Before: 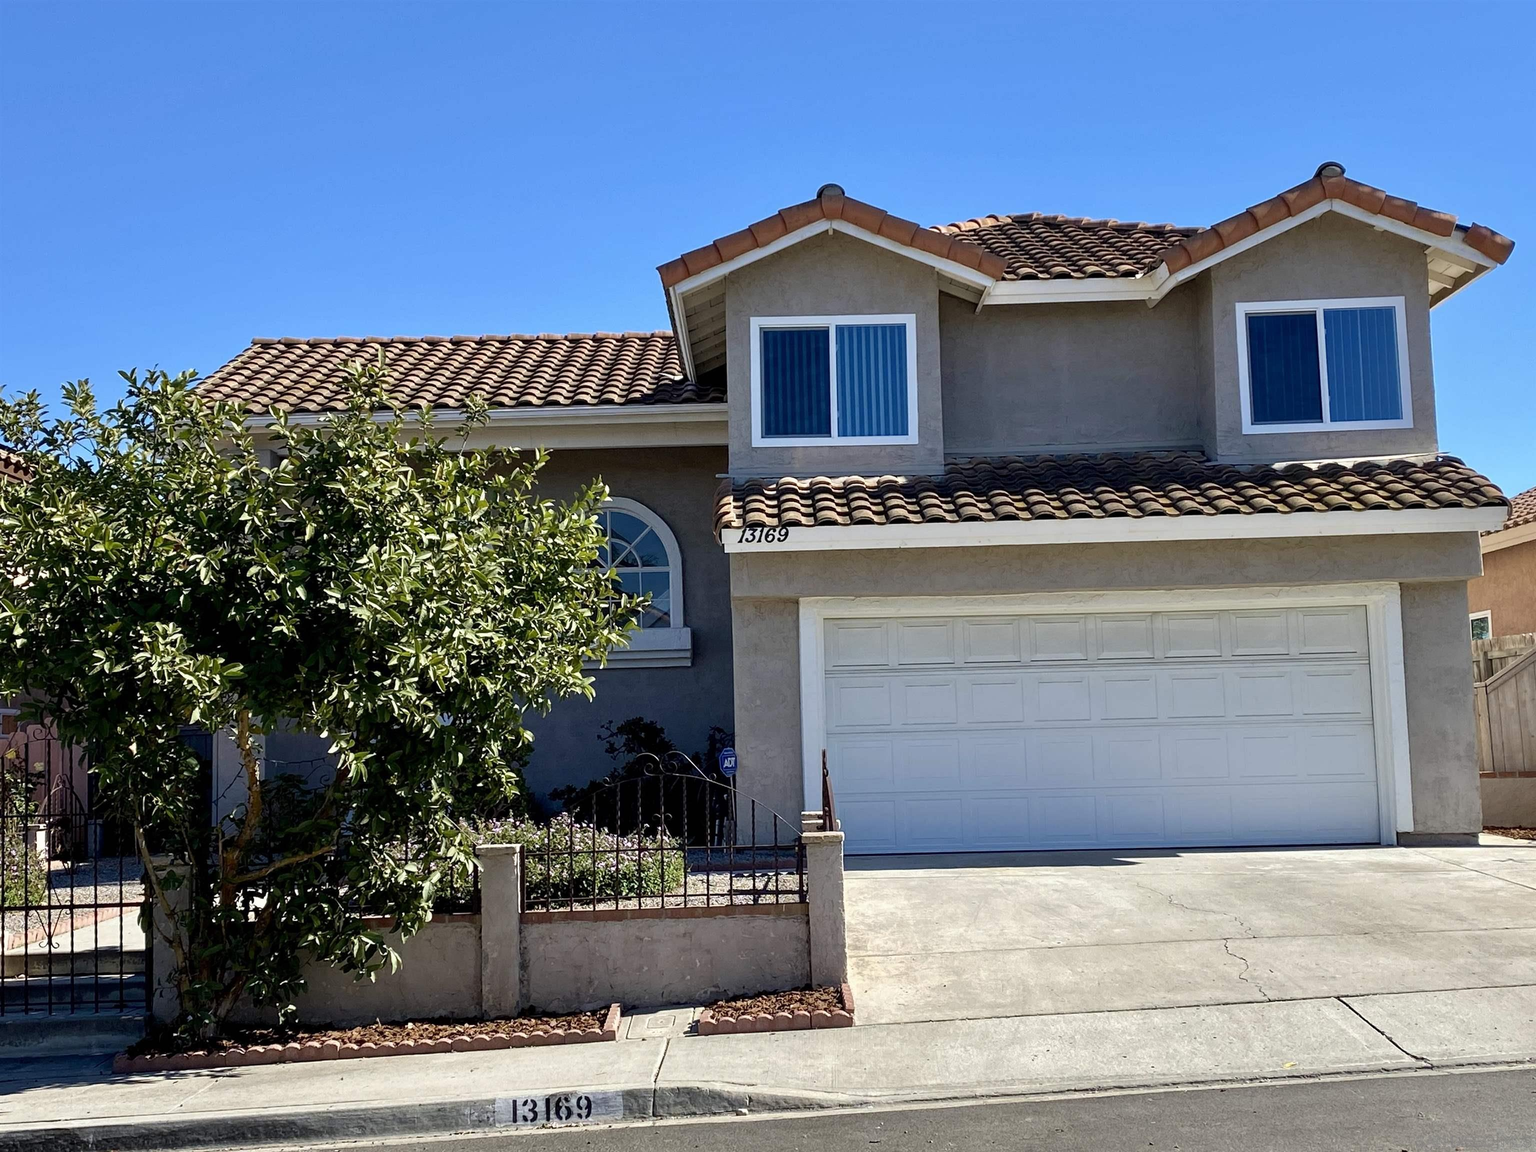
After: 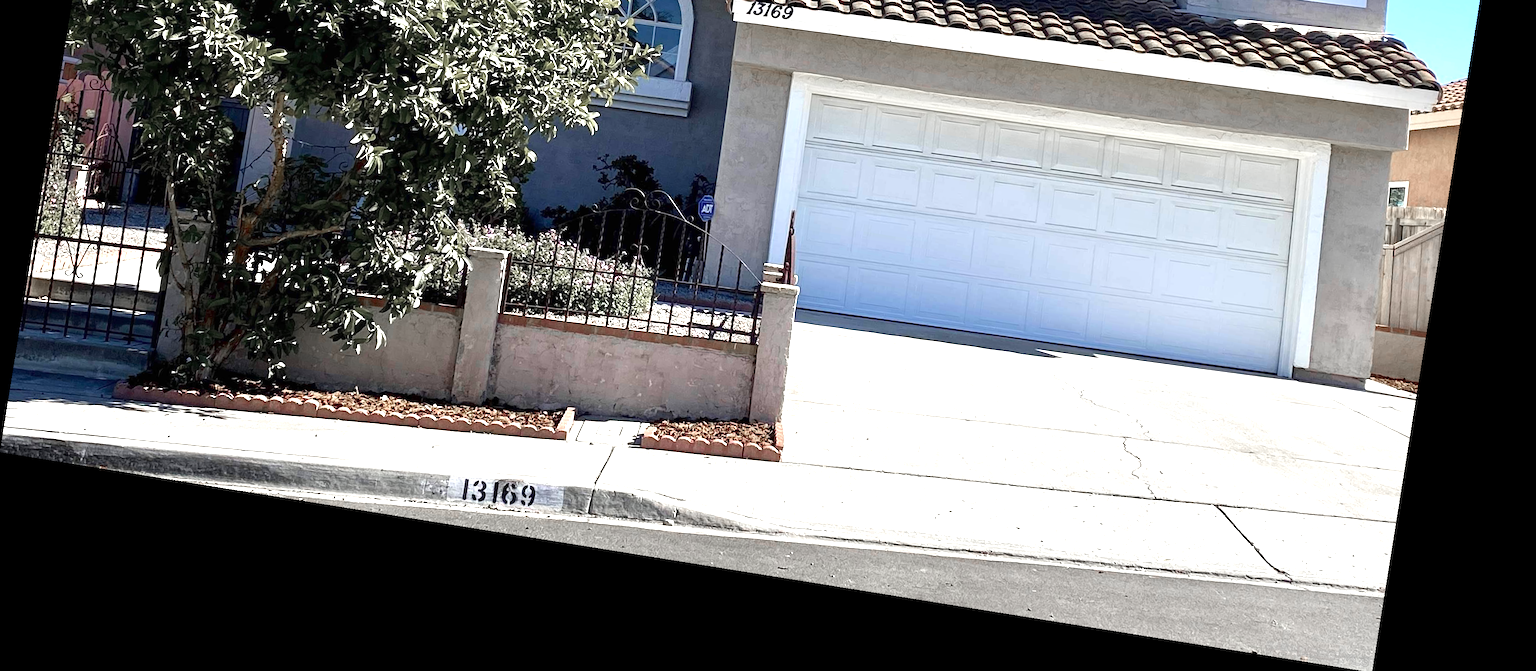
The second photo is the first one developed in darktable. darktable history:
exposure: exposure 1 EV, compensate highlight preservation false
crop and rotate: top 46.237%
rotate and perspective: rotation 9.12°, automatic cropping off
color zones: curves: ch1 [(0, 0.708) (0.088, 0.648) (0.245, 0.187) (0.429, 0.326) (0.571, 0.498) (0.714, 0.5) (0.857, 0.5) (1, 0.708)]
